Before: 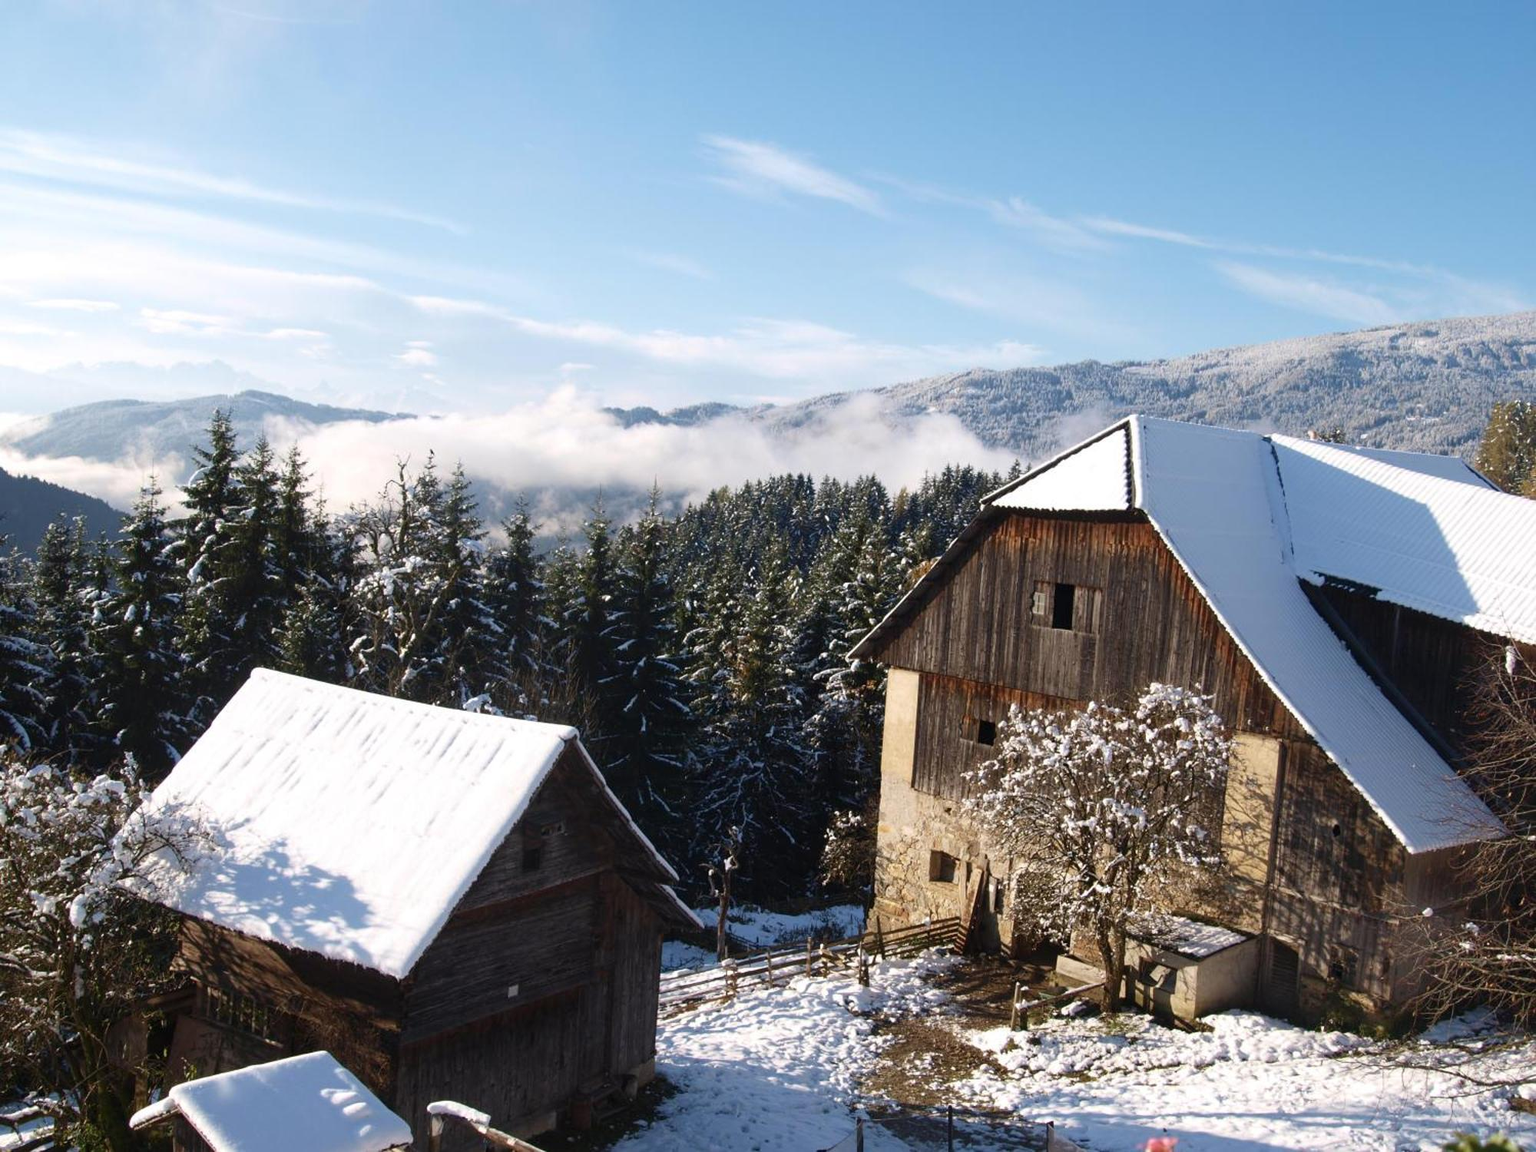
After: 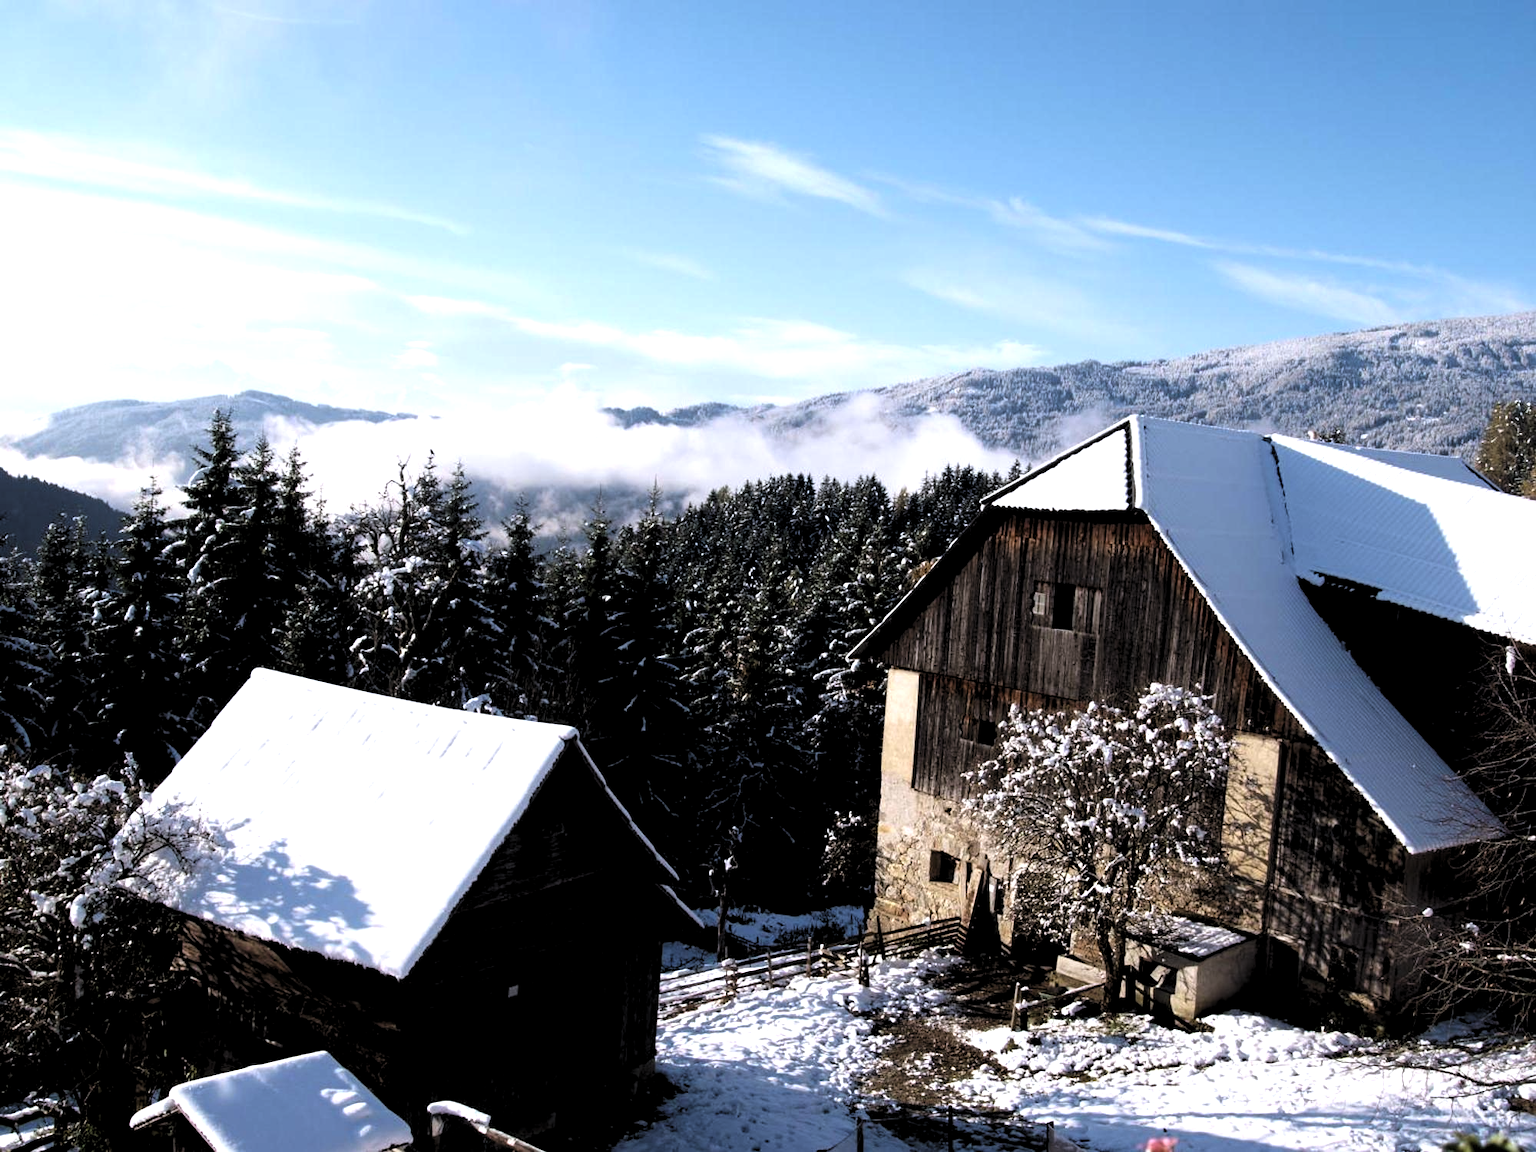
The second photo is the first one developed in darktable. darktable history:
levels: levels [0.182, 0.542, 0.902]
color calibration: illuminant as shot in camera, x 0.358, y 0.373, temperature 4628.91 K
